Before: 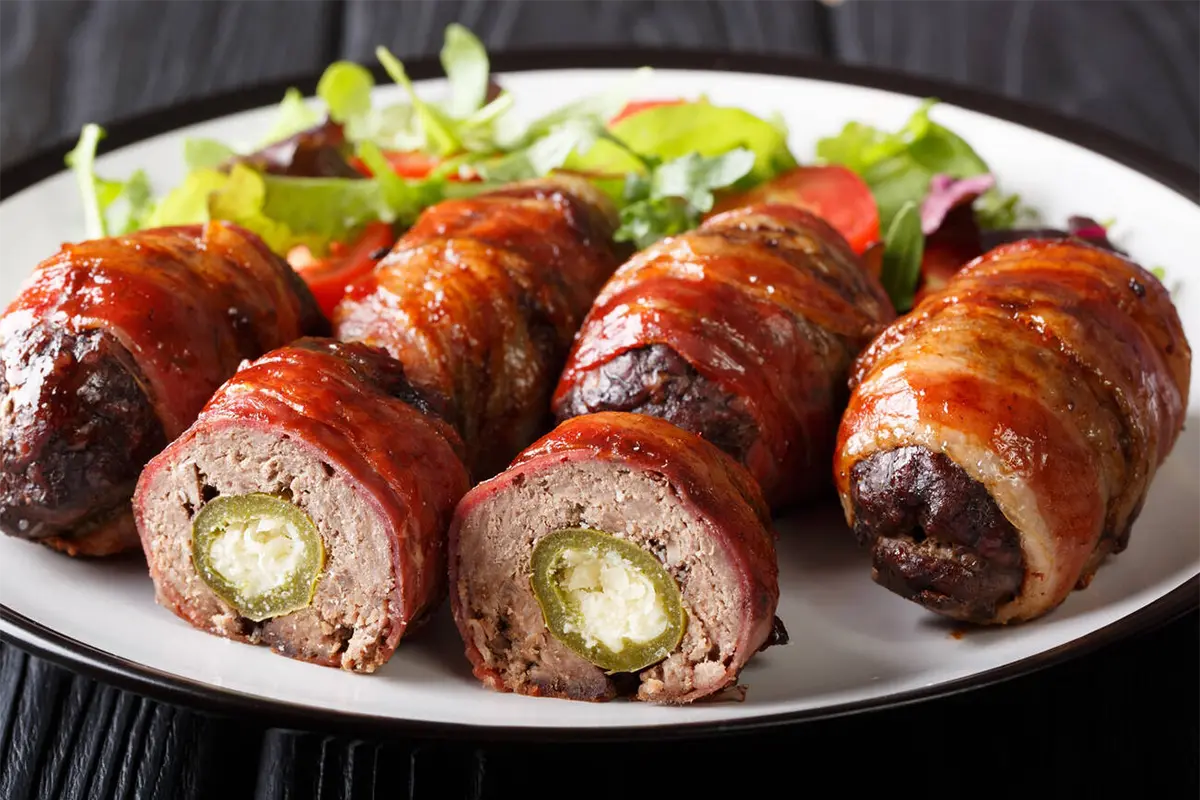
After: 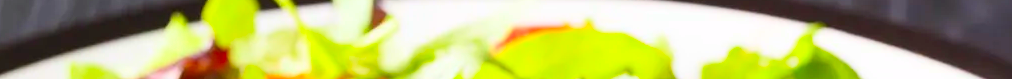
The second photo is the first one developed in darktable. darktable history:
crop and rotate: left 9.644%, top 9.491%, right 6.021%, bottom 80.509%
contrast brightness saturation: contrast 0.2, brightness 0.2, saturation 0.8
